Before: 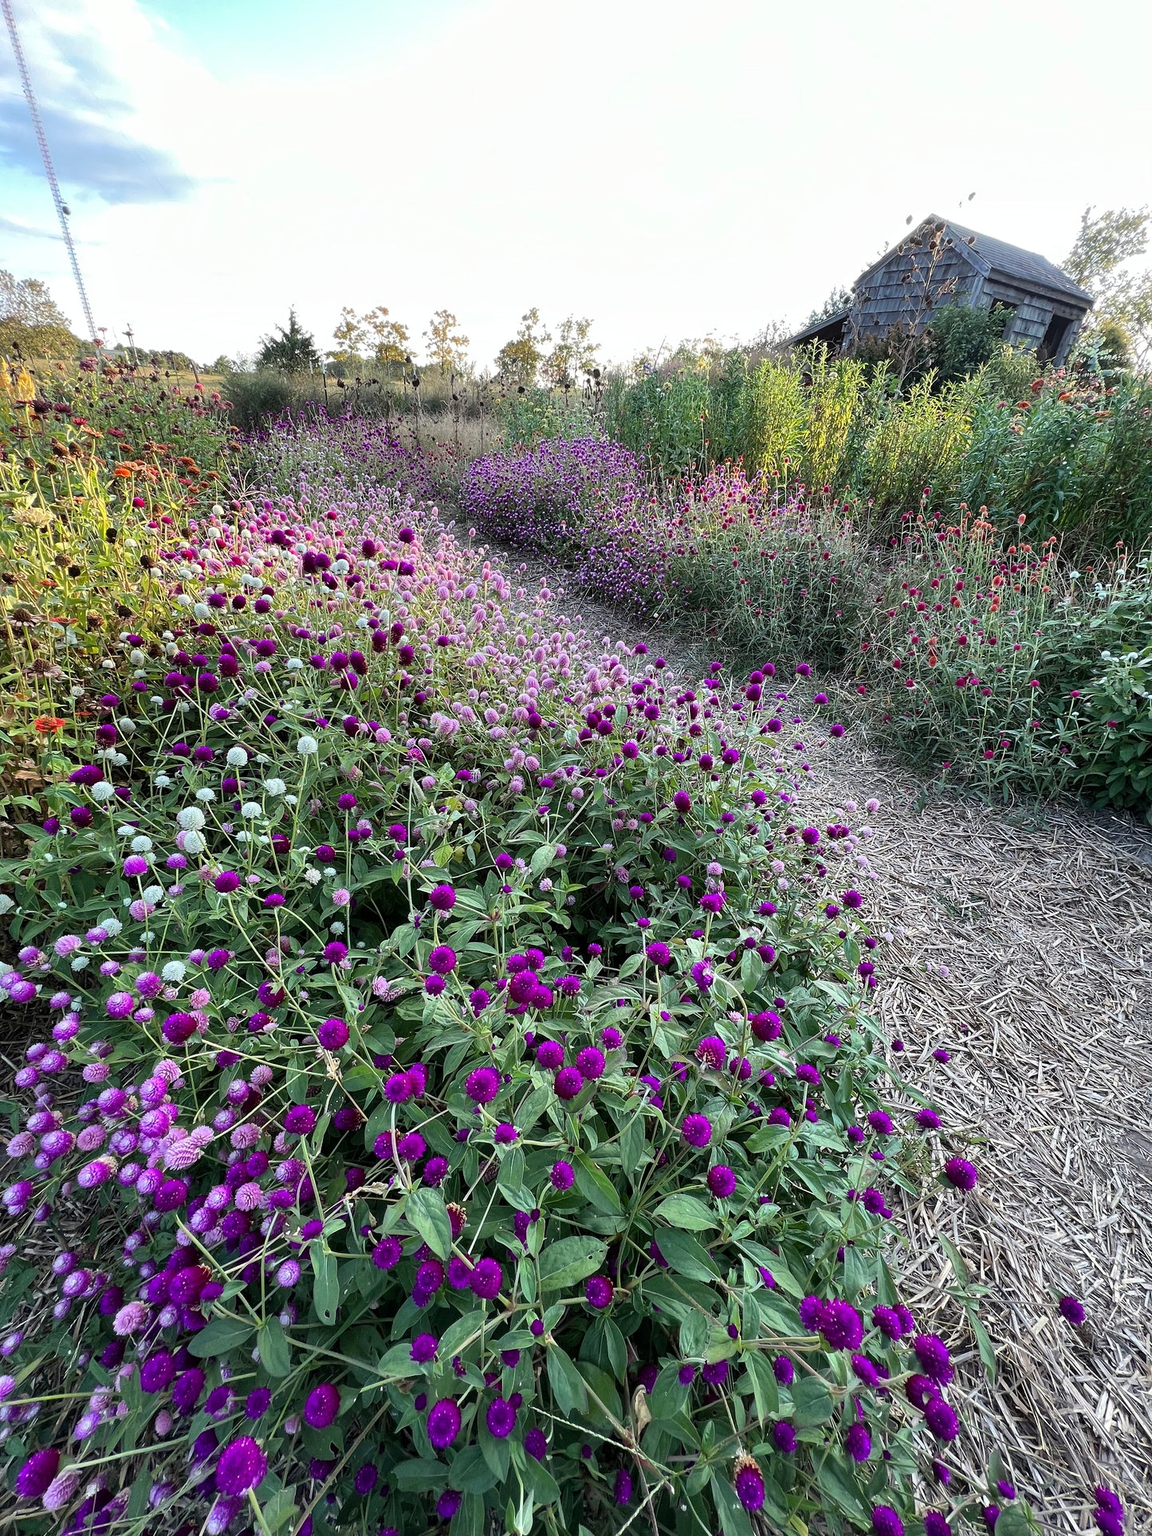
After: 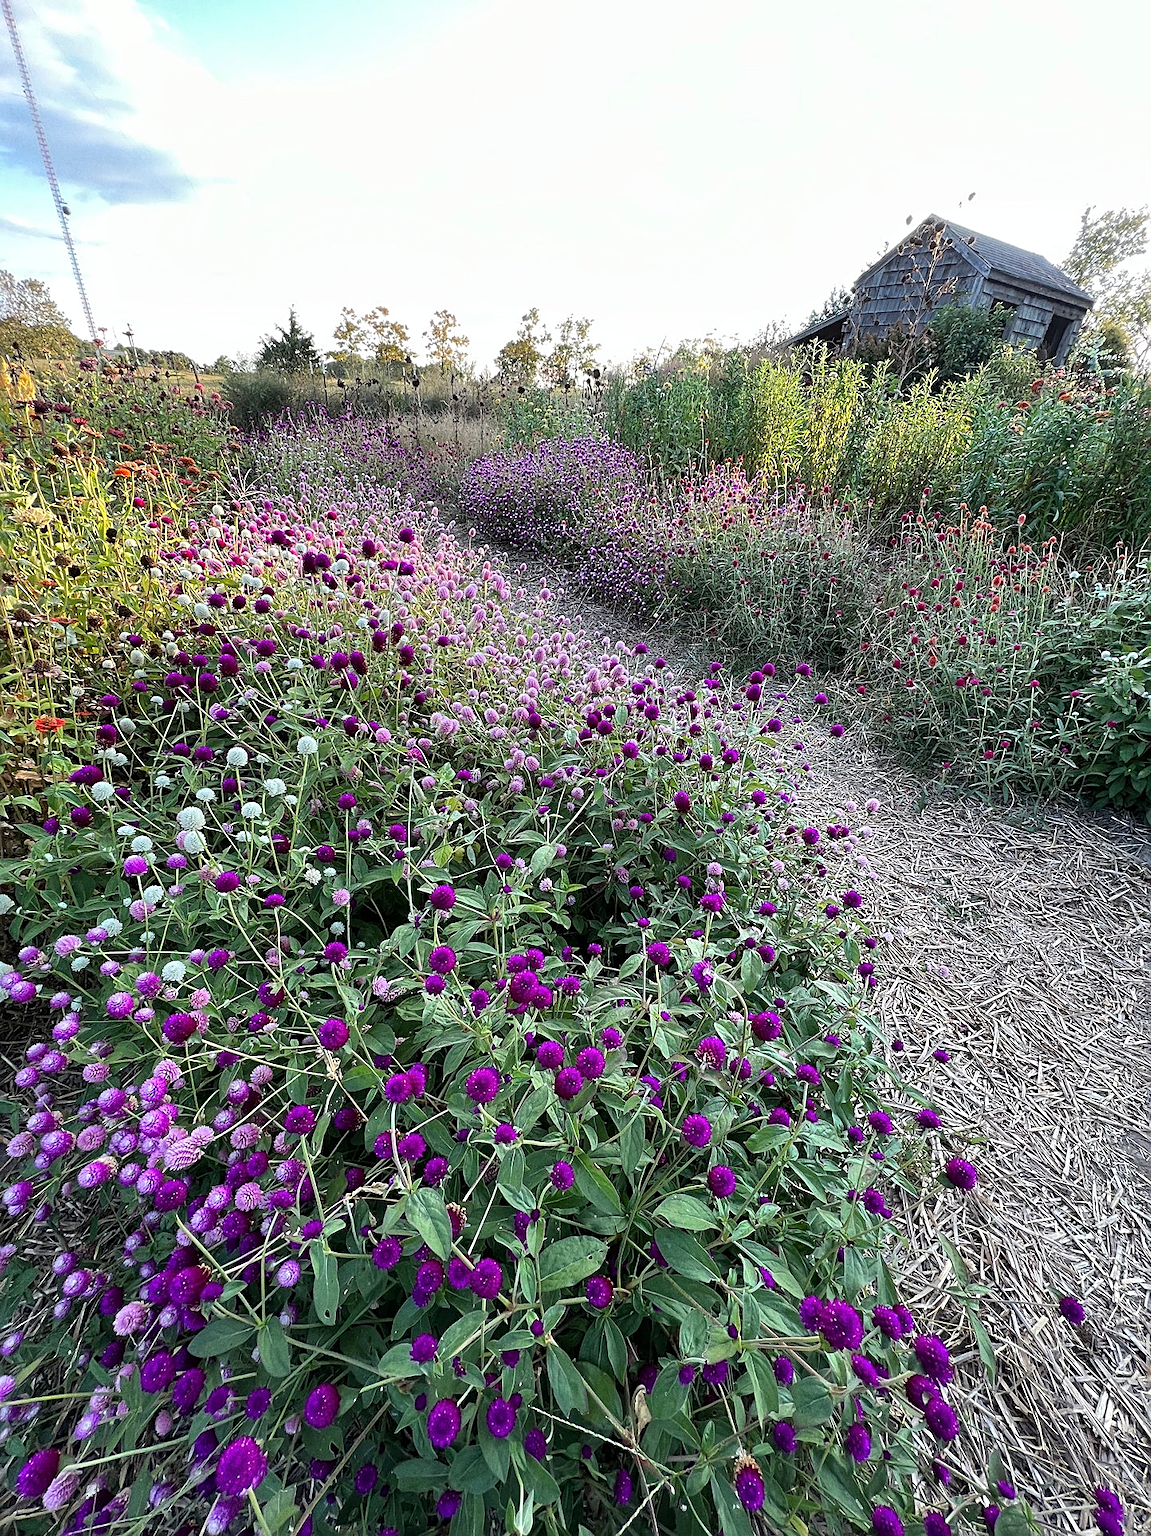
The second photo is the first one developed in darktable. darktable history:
sharpen: on, module defaults
tone equalizer: on, module defaults
grain: coarseness 0.09 ISO
